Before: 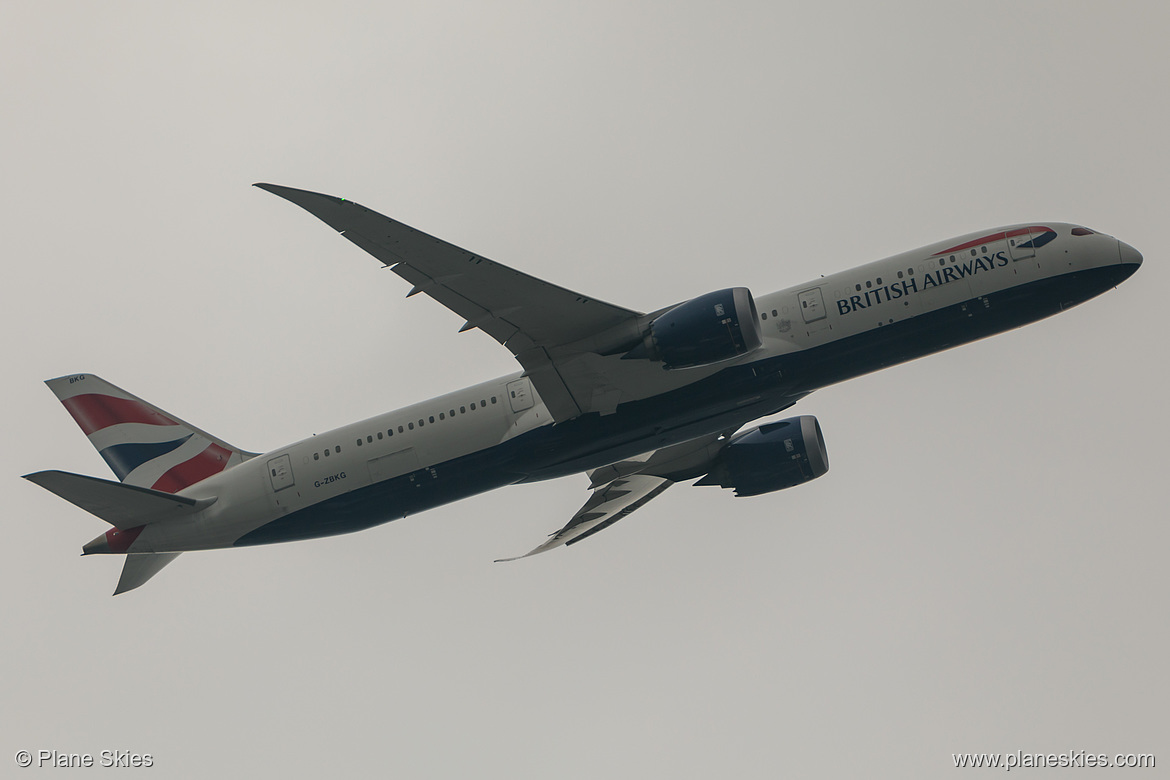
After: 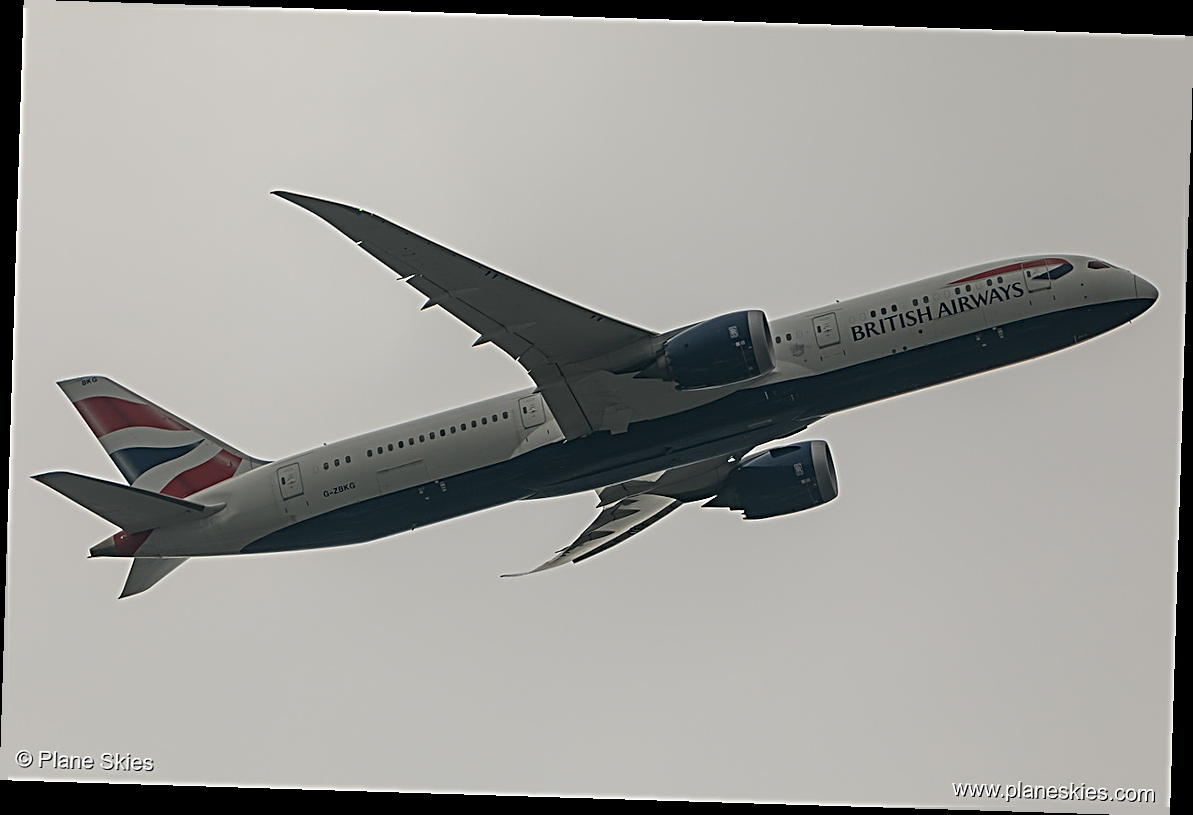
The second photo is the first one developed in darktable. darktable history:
sharpen: radius 3.036, amount 0.761
crop and rotate: angle -1.78°
